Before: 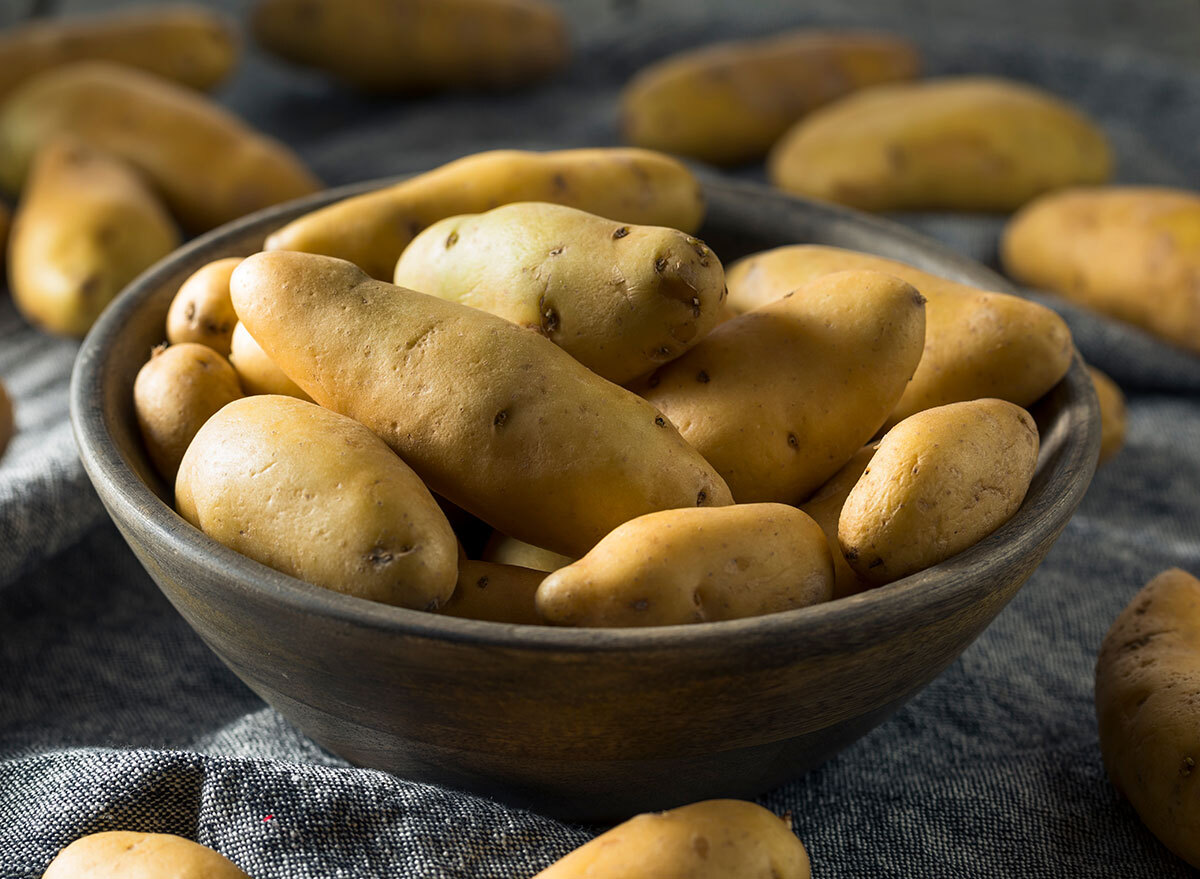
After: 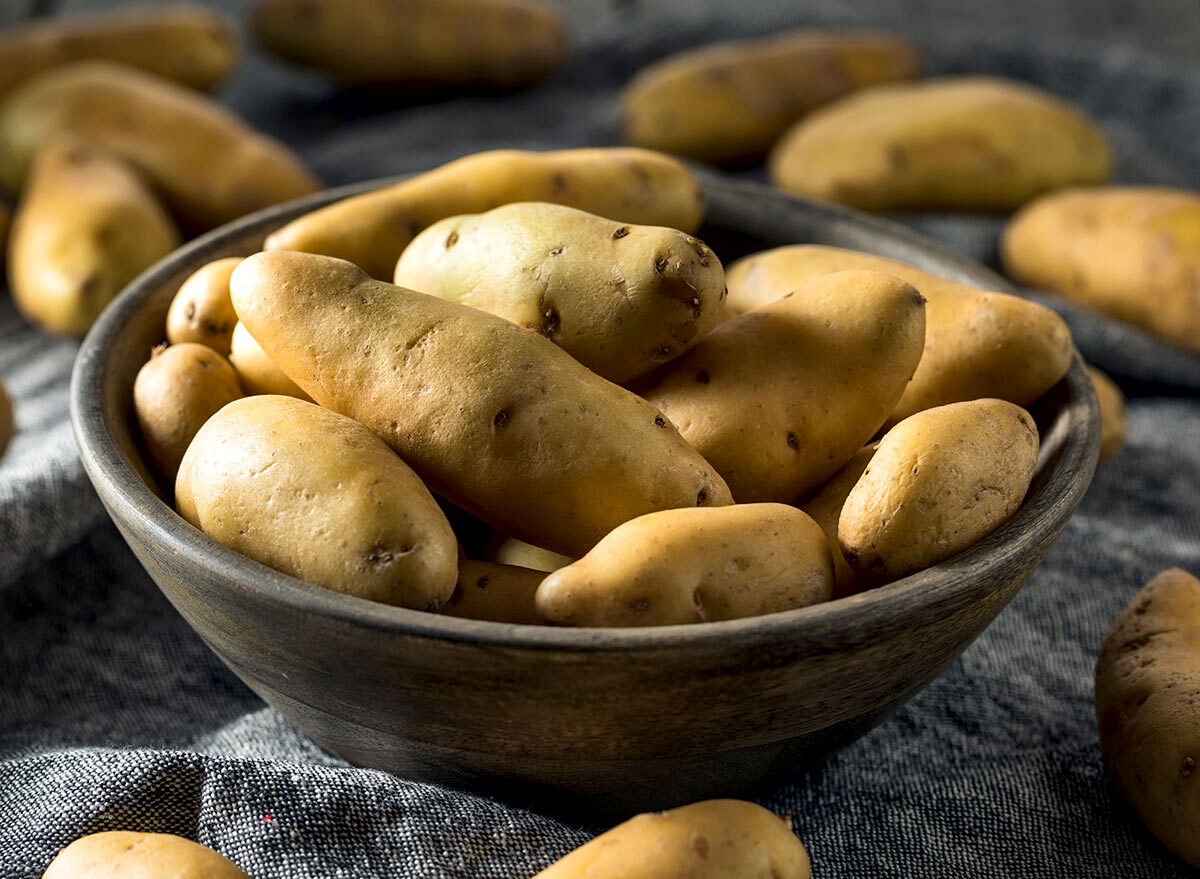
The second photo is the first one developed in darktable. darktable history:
local contrast: mode bilateral grid, contrast 20, coarseness 49, detail 172%, midtone range 0.2
